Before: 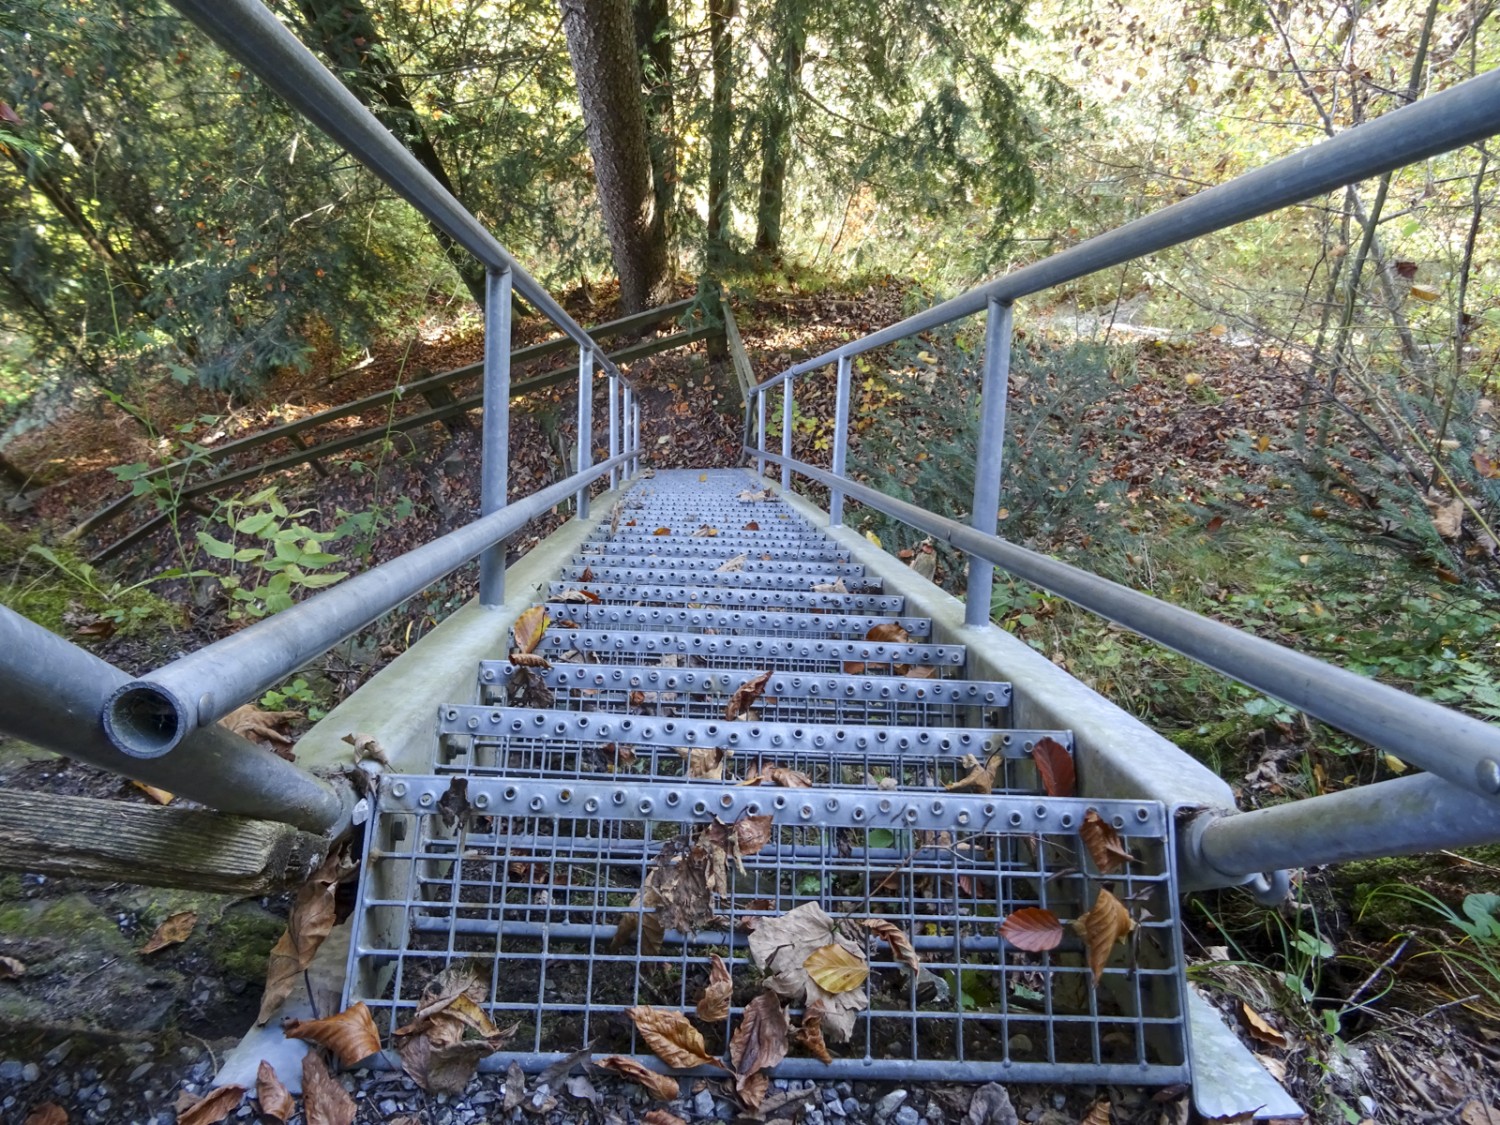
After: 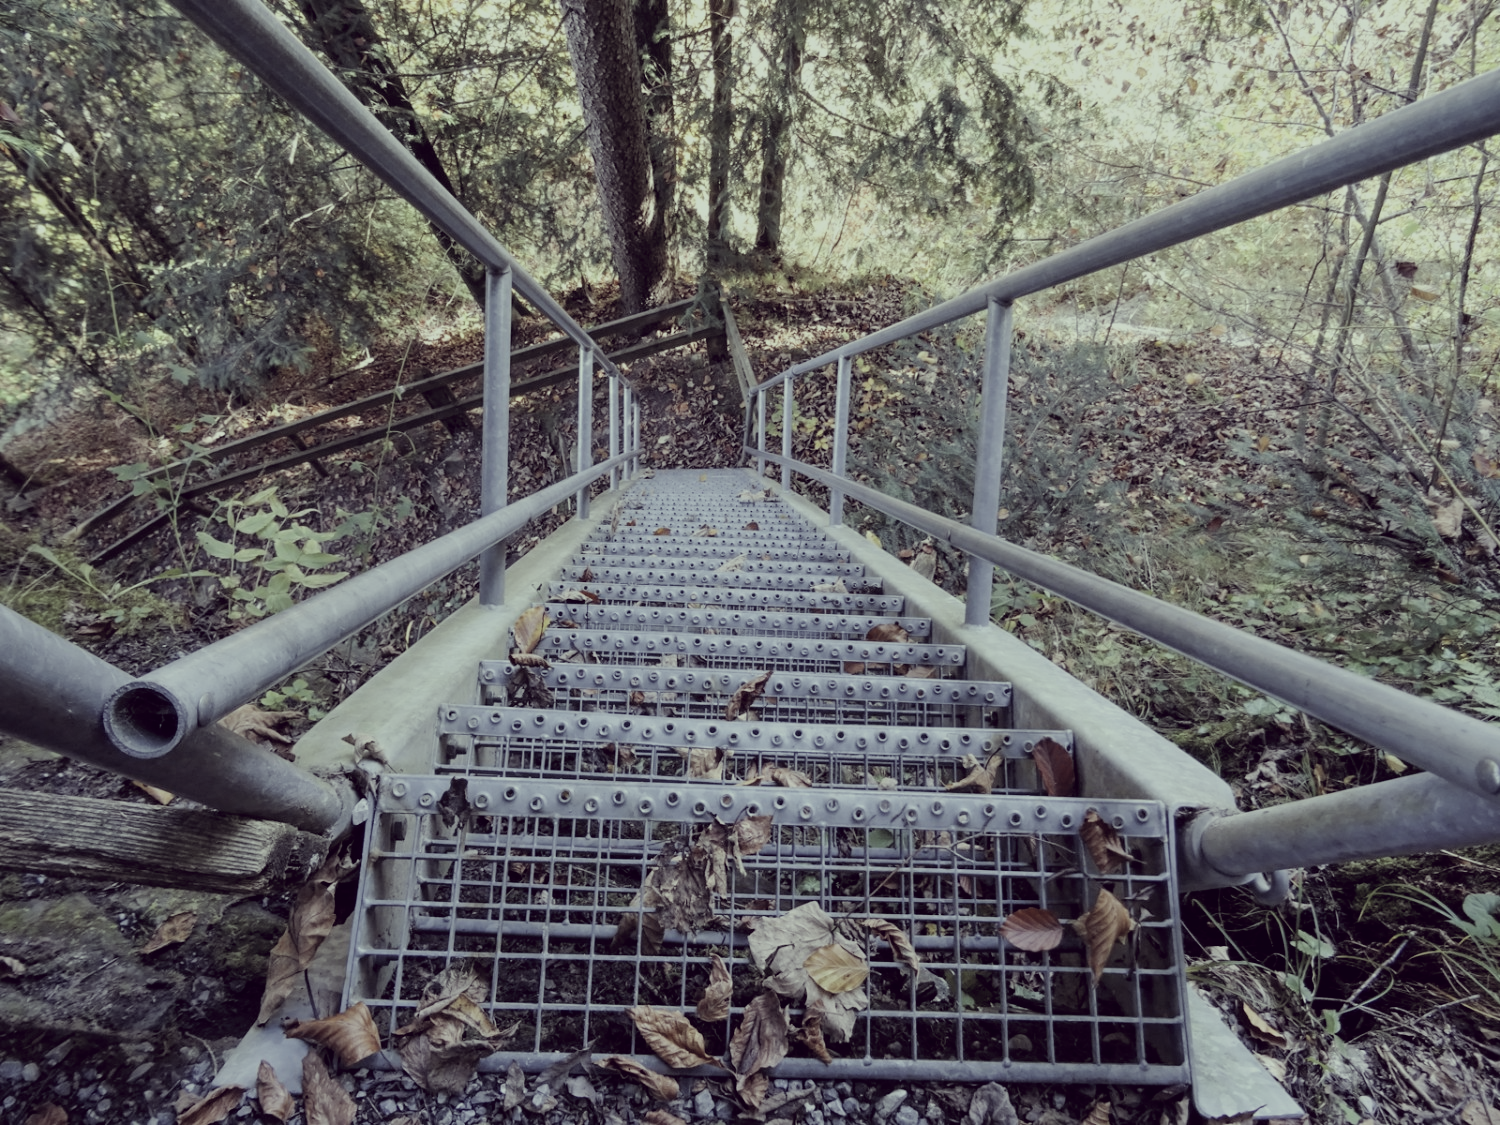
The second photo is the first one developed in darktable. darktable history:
color correction: highlights a* -20.17, highlights b* 20.27, shadows a* 20.03, shadows b* -20.46, saturation 0.43
filmic rgb: black relative exposure -7.65 EV, white relative exposure 4.56 EV, hardness 3.61
